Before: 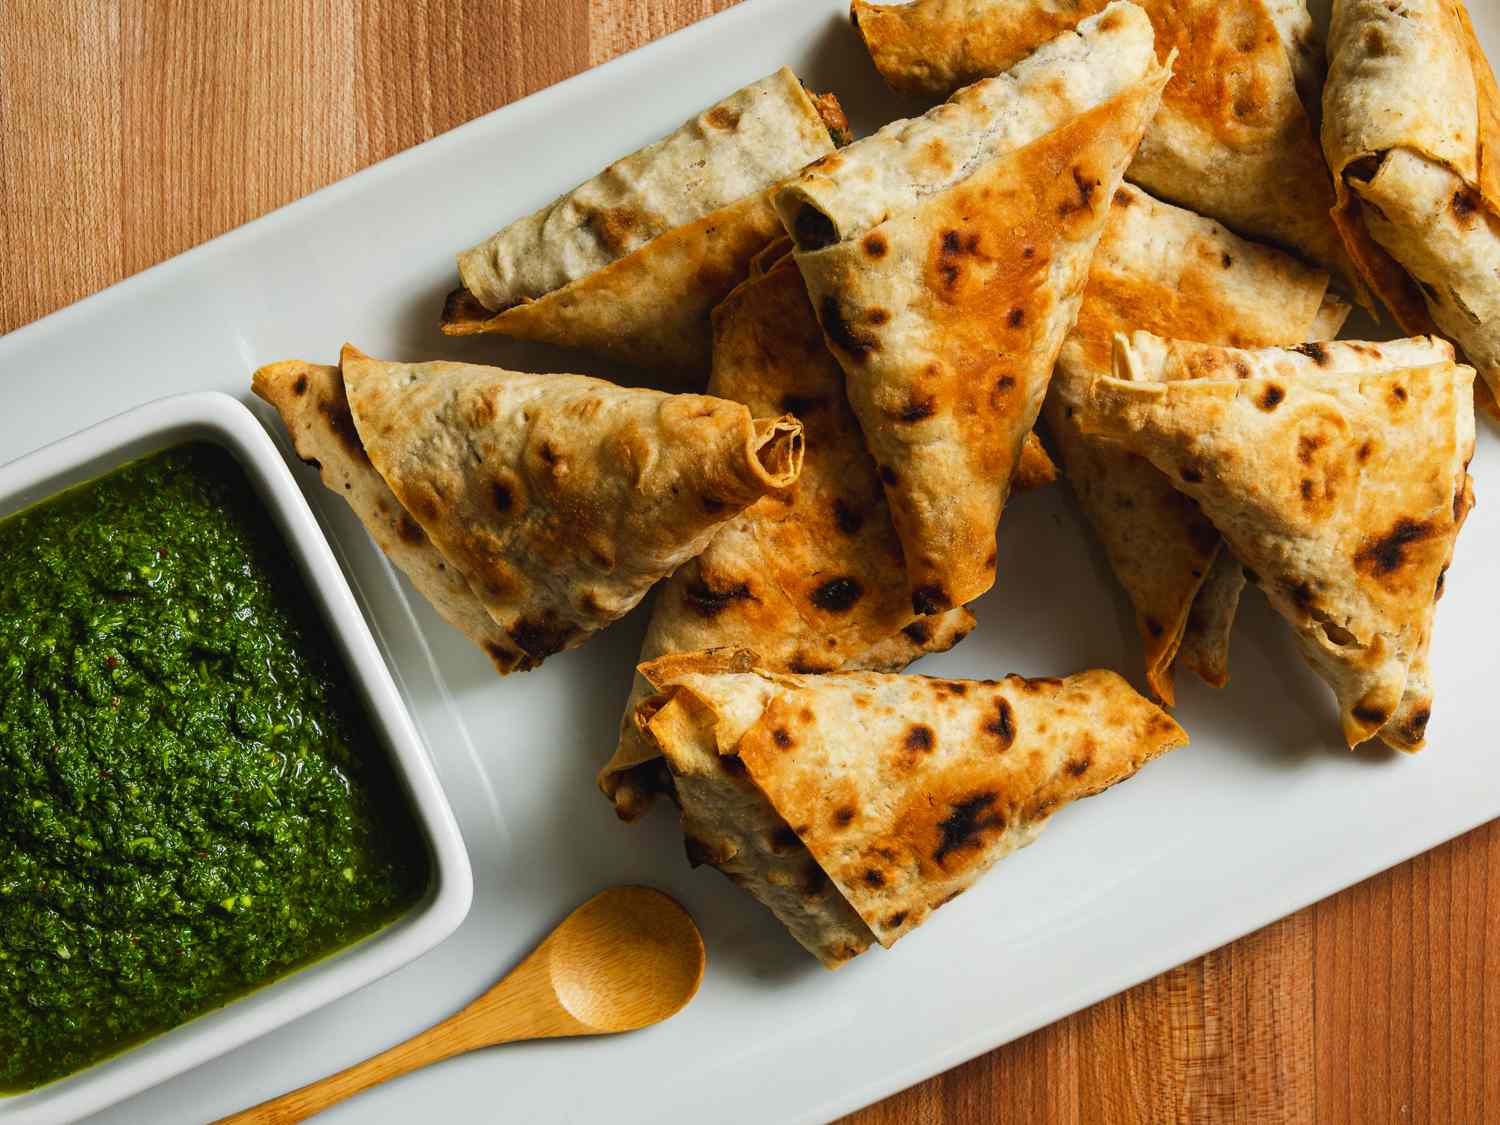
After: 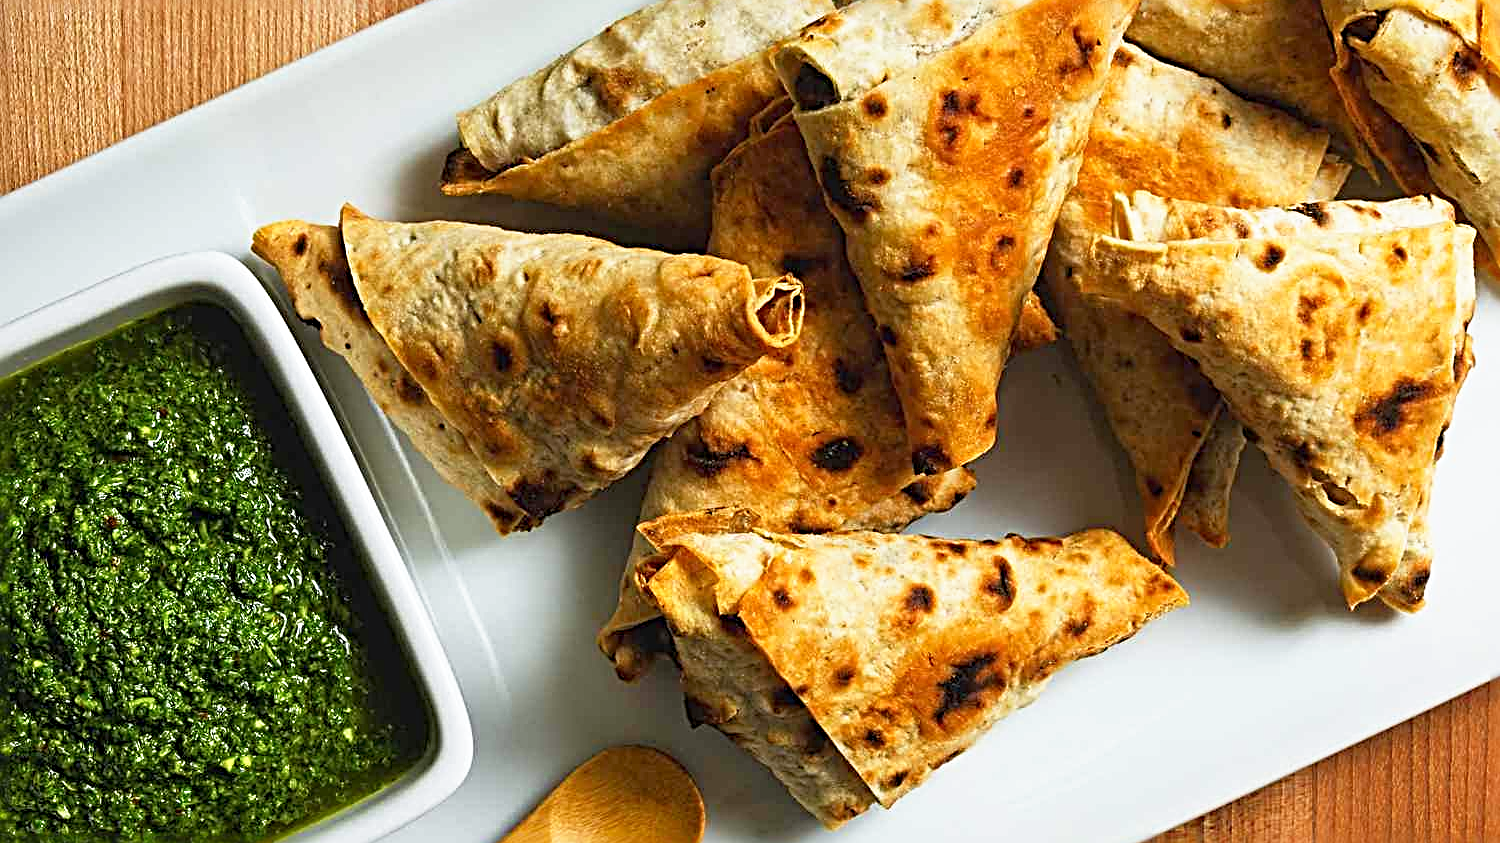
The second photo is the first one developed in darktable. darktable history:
rgb curve: curves: ch0 [(0, 0) (0.053, 0.068) (0.122, 0.128) (1, 1)]
white balance: red 0.982, blue 1.018
base curve: curves: ch0 [(0, 0) (0.688, 0.865) (1, 1)], preserve colors none
crop and rotate: top 12.5%, bottom 12.5%
sharpen: radius 3.69, amount 0.928
